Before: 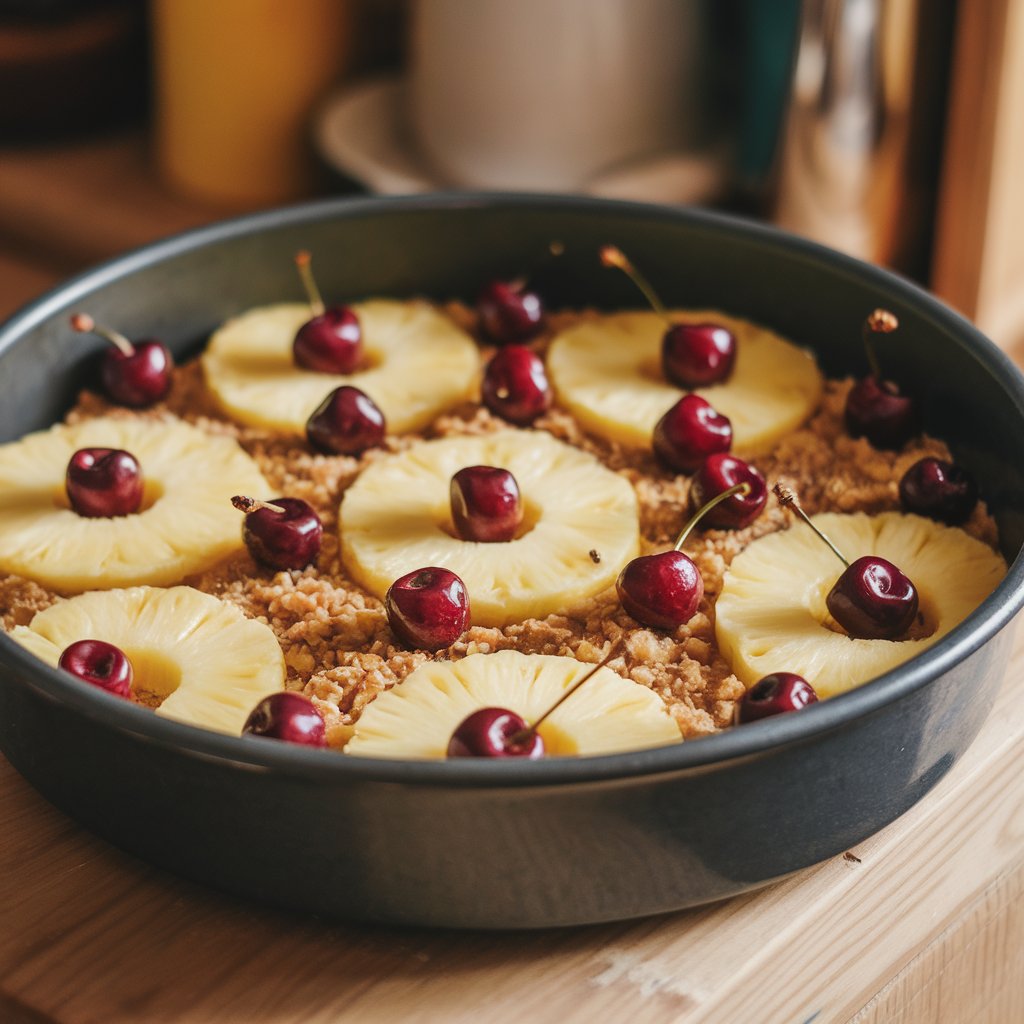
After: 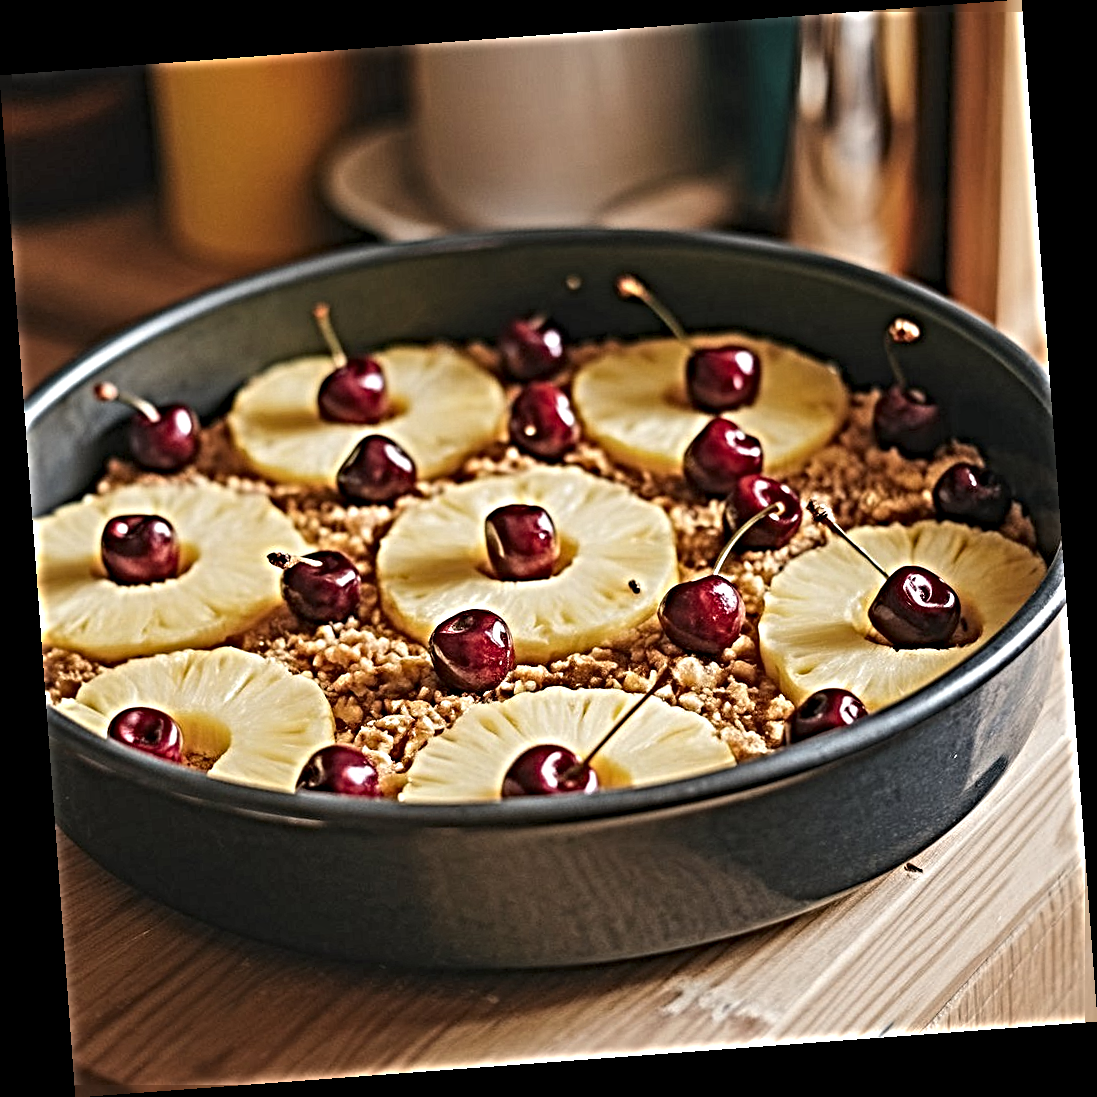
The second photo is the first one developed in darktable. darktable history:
sharpen: radius 6.3, amount 1.8, threshold 0
rotate and perspective: rotation -4.25°, automatic cropping off
exposure: exposure 0.014 EV, compensate highlight preservation false
